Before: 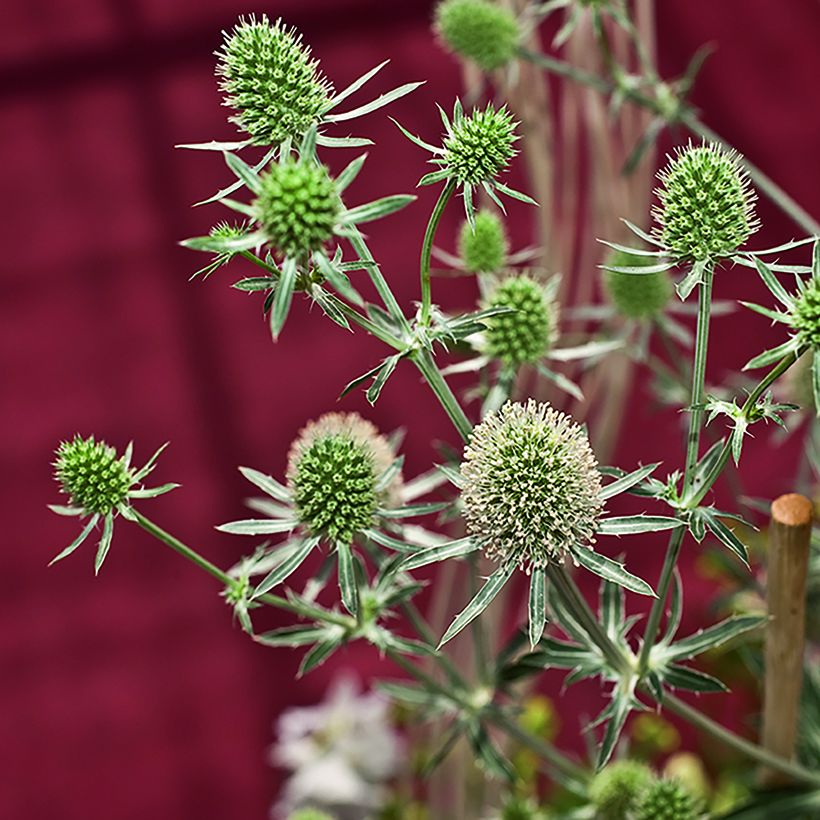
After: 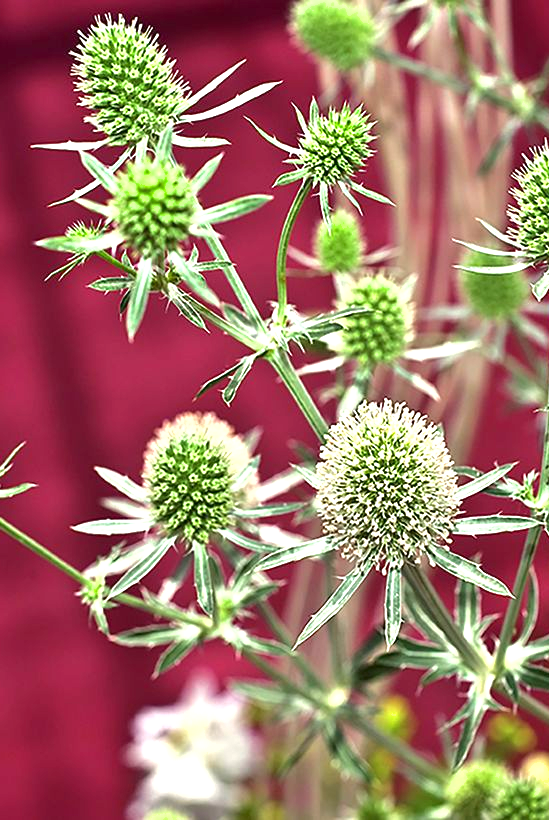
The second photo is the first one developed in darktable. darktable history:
exposure: exposure 1.246 EV, compensate exposure bias true, compensate highlight preservation false
crop and rotate: left 17.635%, right 15.331%
shadows and highlights: shadows -20.64, white point adjustment -1.95, highlights -35.21
